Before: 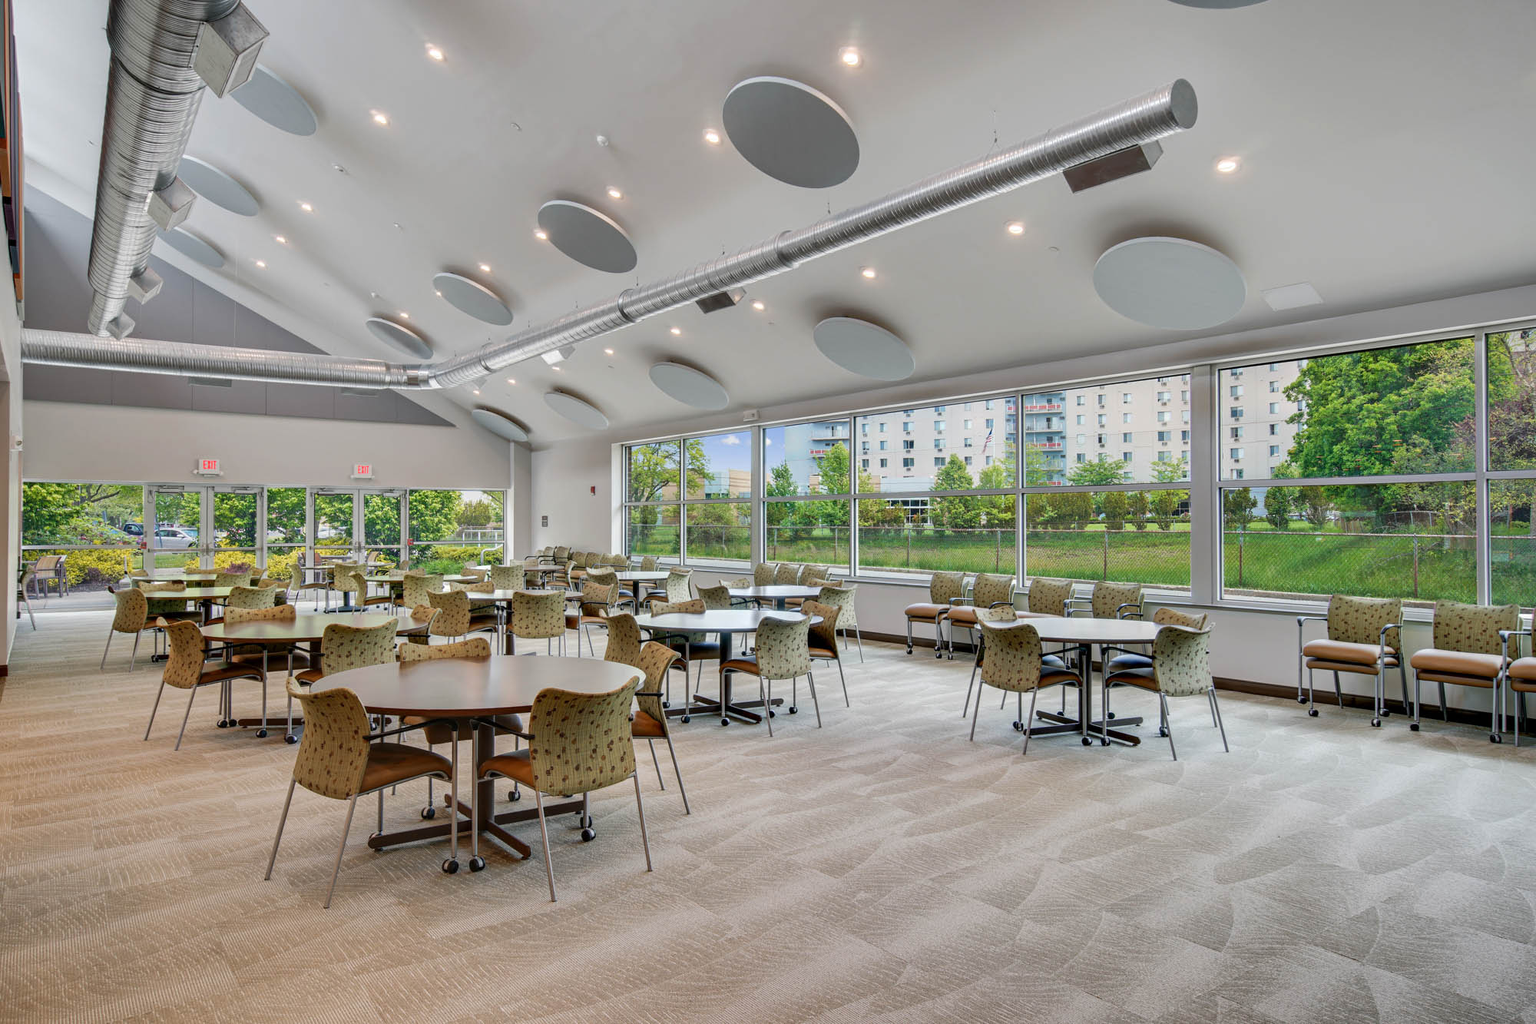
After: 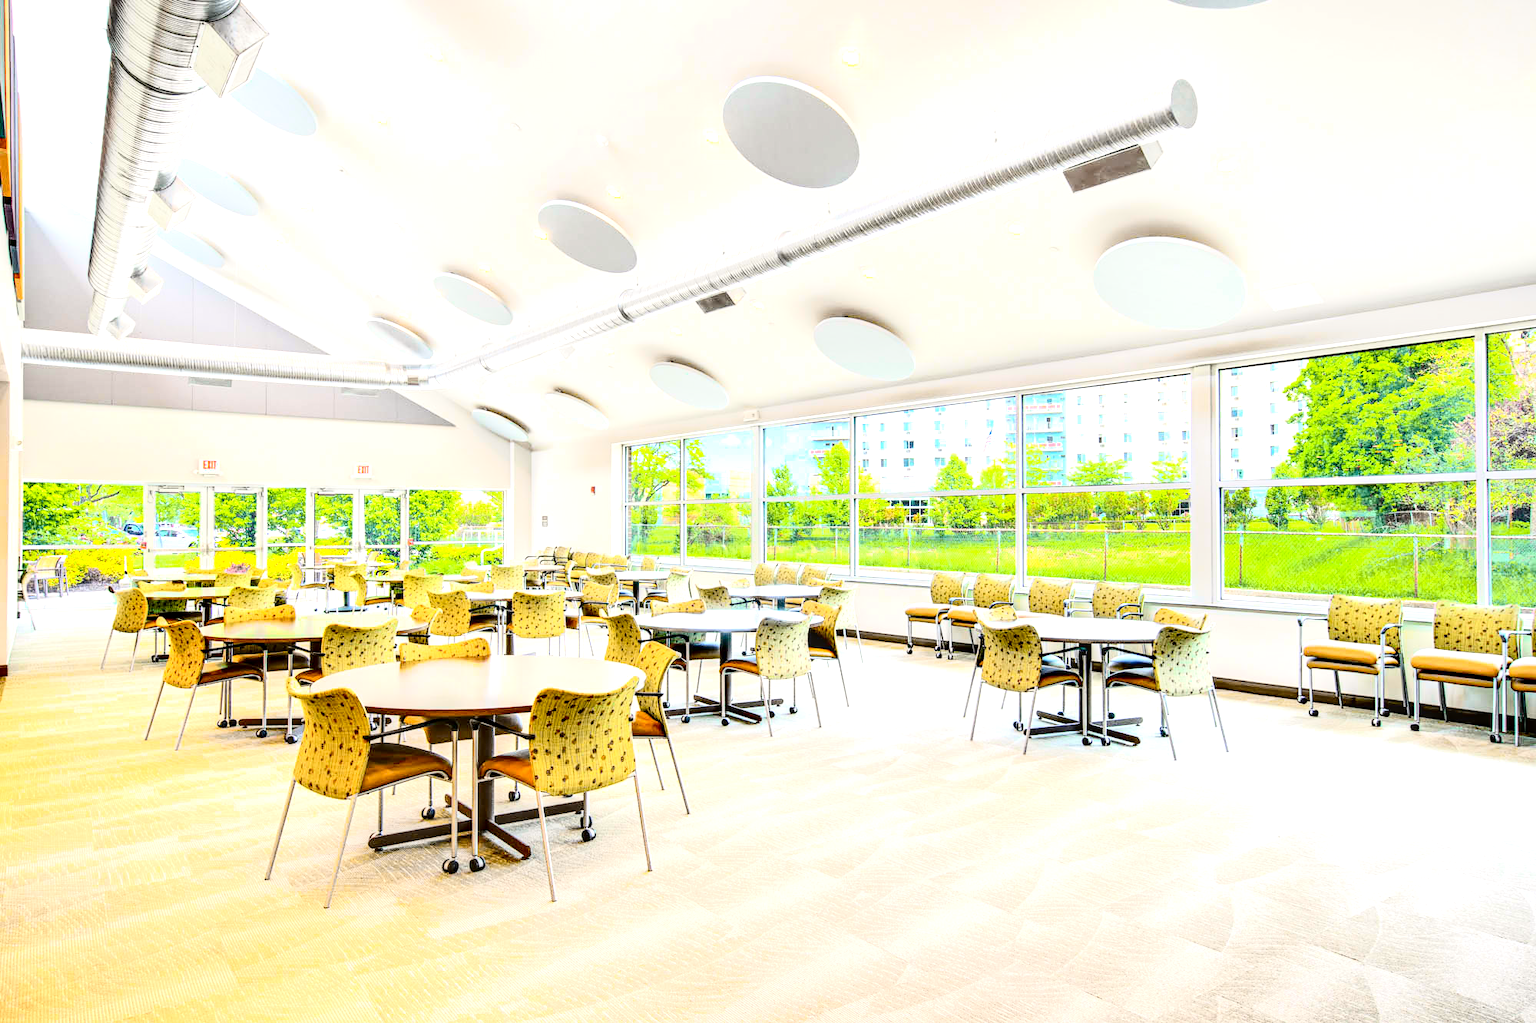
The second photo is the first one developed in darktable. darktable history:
exposure: black level correction 0.001, exposure 1.654 EV, compensate highlight preservation false
local contrast: detail 142%
contrast brightness saturation: contrast 0.148, brightness 0.049
tone curve: curves: ch0 [(0, 0) (0.104, 0.068) (0.236, 0.227) (0.46, 0.576) (0.657, 0.796) (0.861, 0.932) (1, 0.981)]; ch1 [(0, 0) (0.353, 0.344) (0.434, 0.382) (0.479, 0.476) (0.502, 0.504) (0.544, 0.534) (0.57, 0.57) (0.586, 0.603) (0.618, 0.631) (0.657, 0.679) (1, 1)]; ch2 [(0, 0) (0.34, 0.314) (0.434, 0.43) (0.5, 0.511) (0.528, 0.545) (0.557, 0.573) (0.573, 0.618) (0.628, 0.751) (1, 1)], color space Lab, independent channels, preserve colors none
